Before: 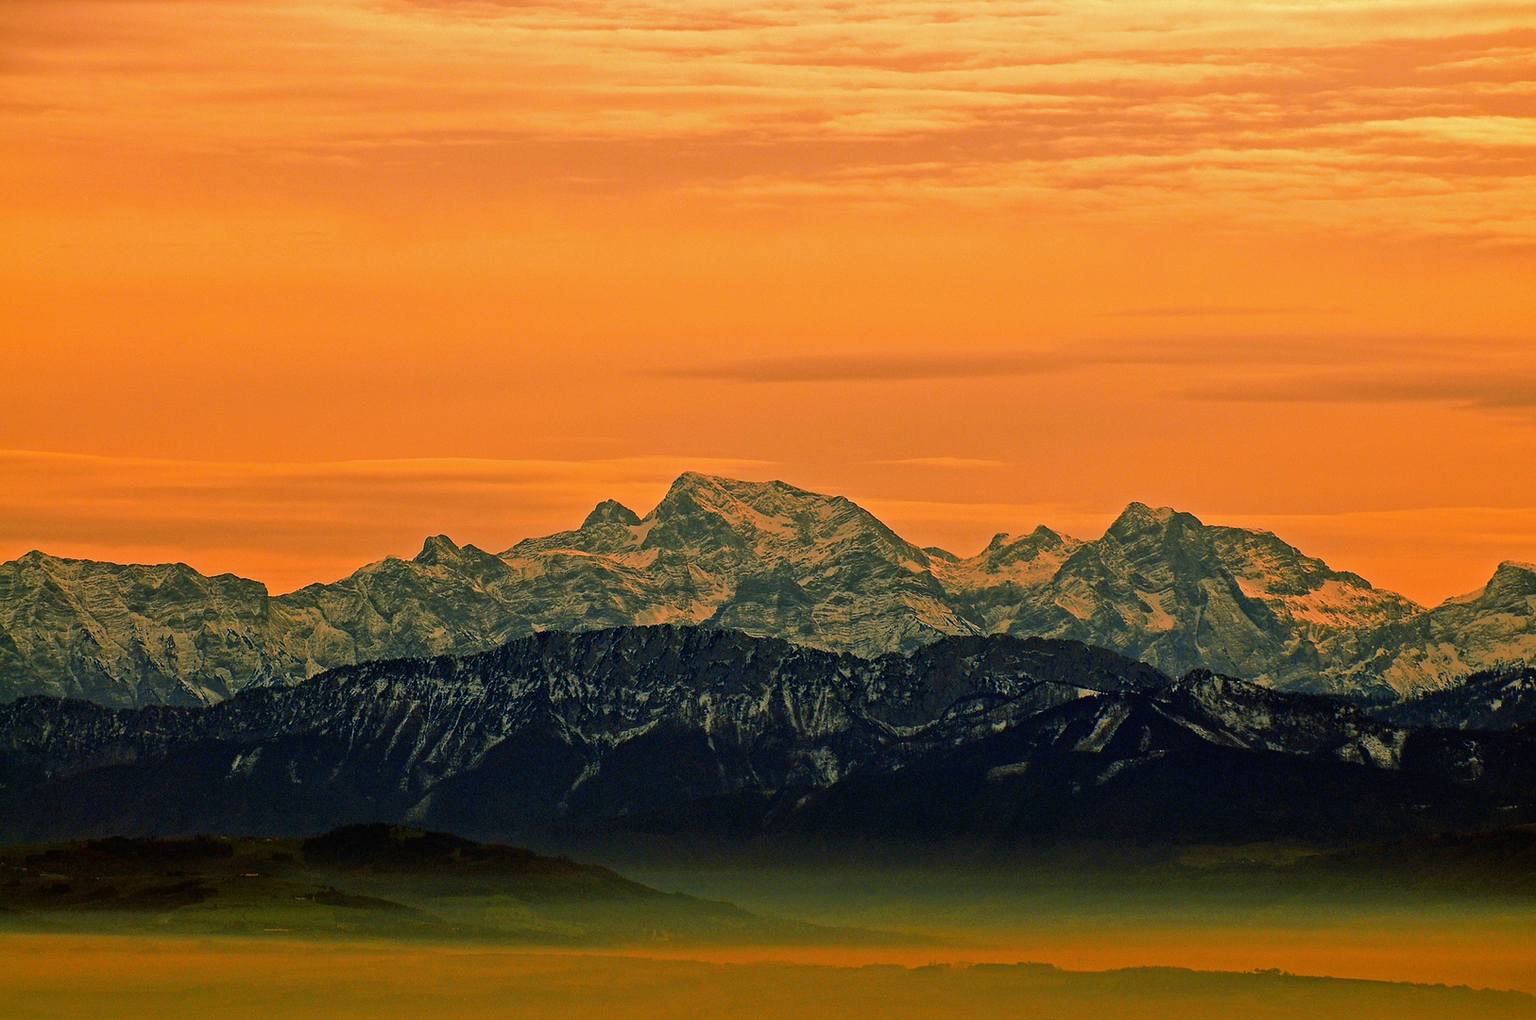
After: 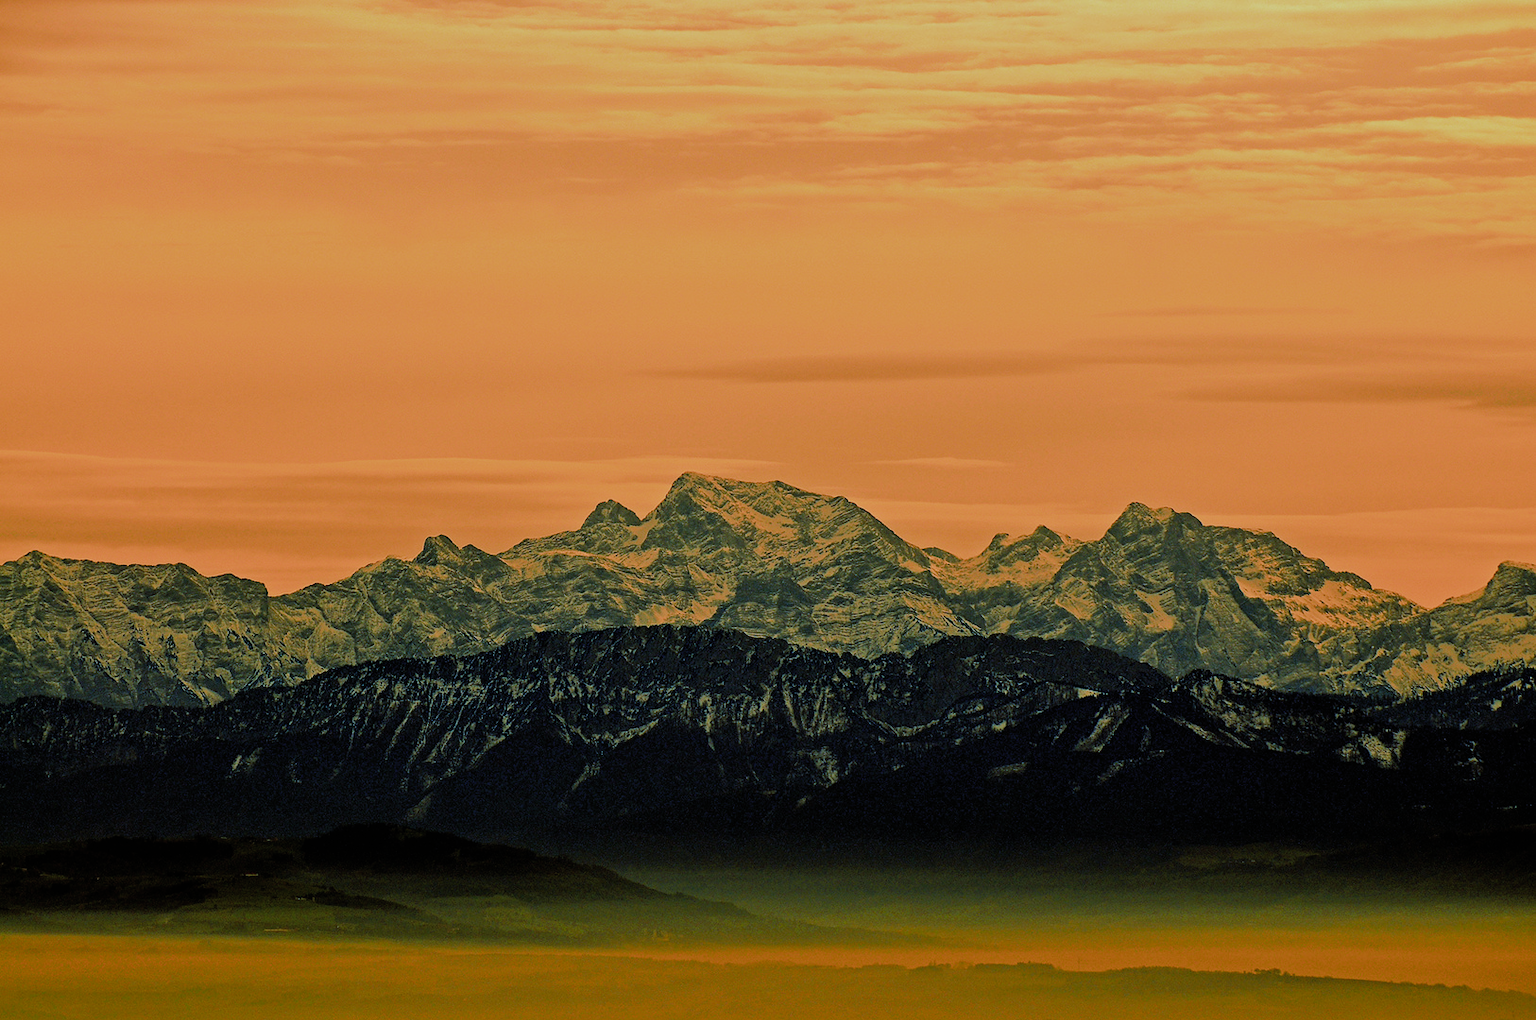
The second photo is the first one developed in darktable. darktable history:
color correction: highlights a* -5.79, highlights b* 10.92
filmic rgb: black relative exposure -7.65 EV, white relative exposure 4.56 EV, hardness 3.61, color science v4 (2020)
